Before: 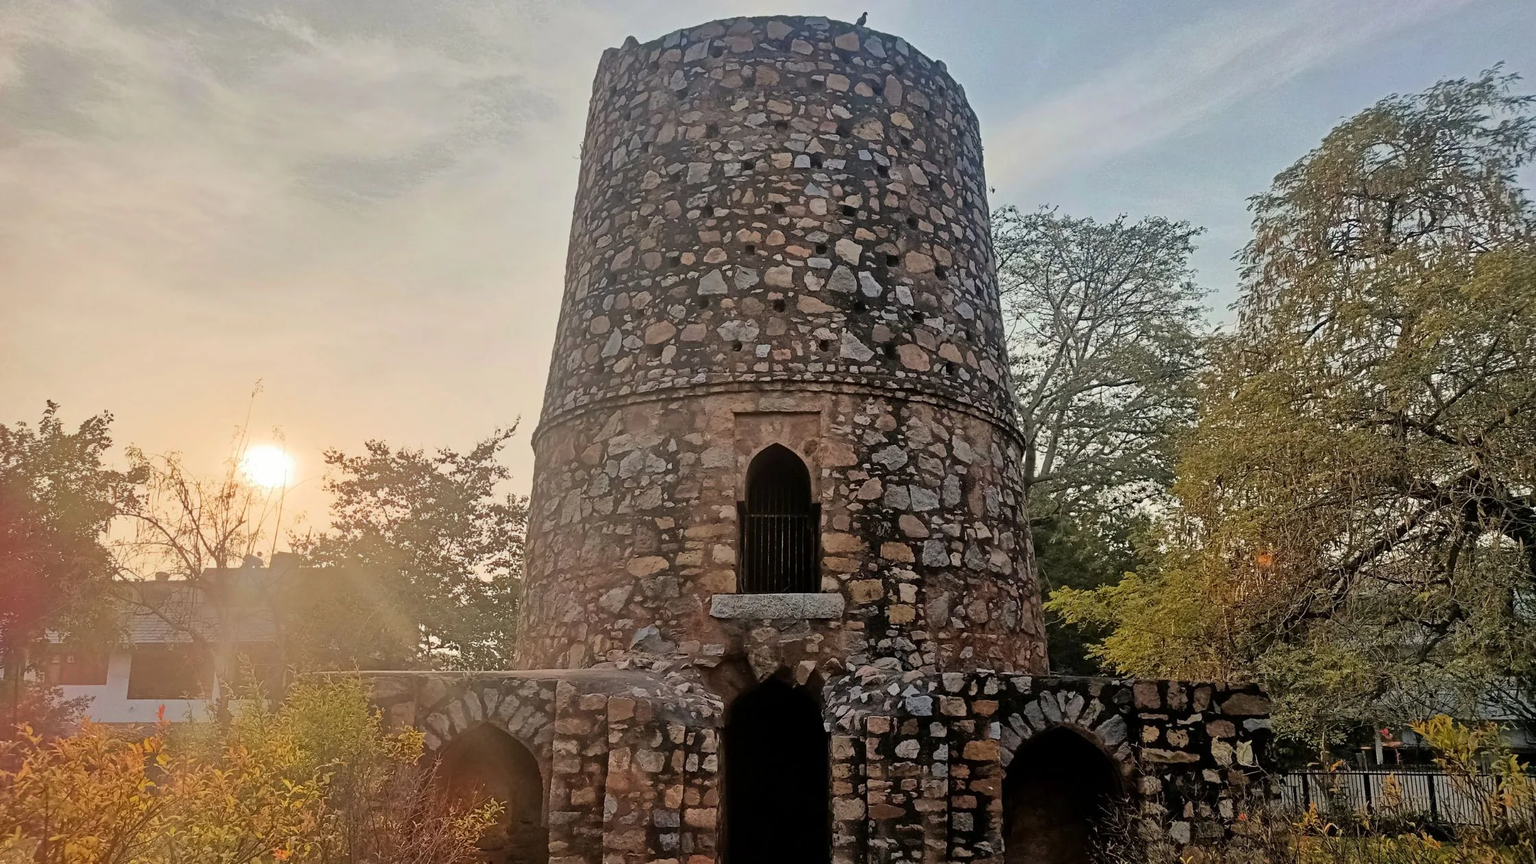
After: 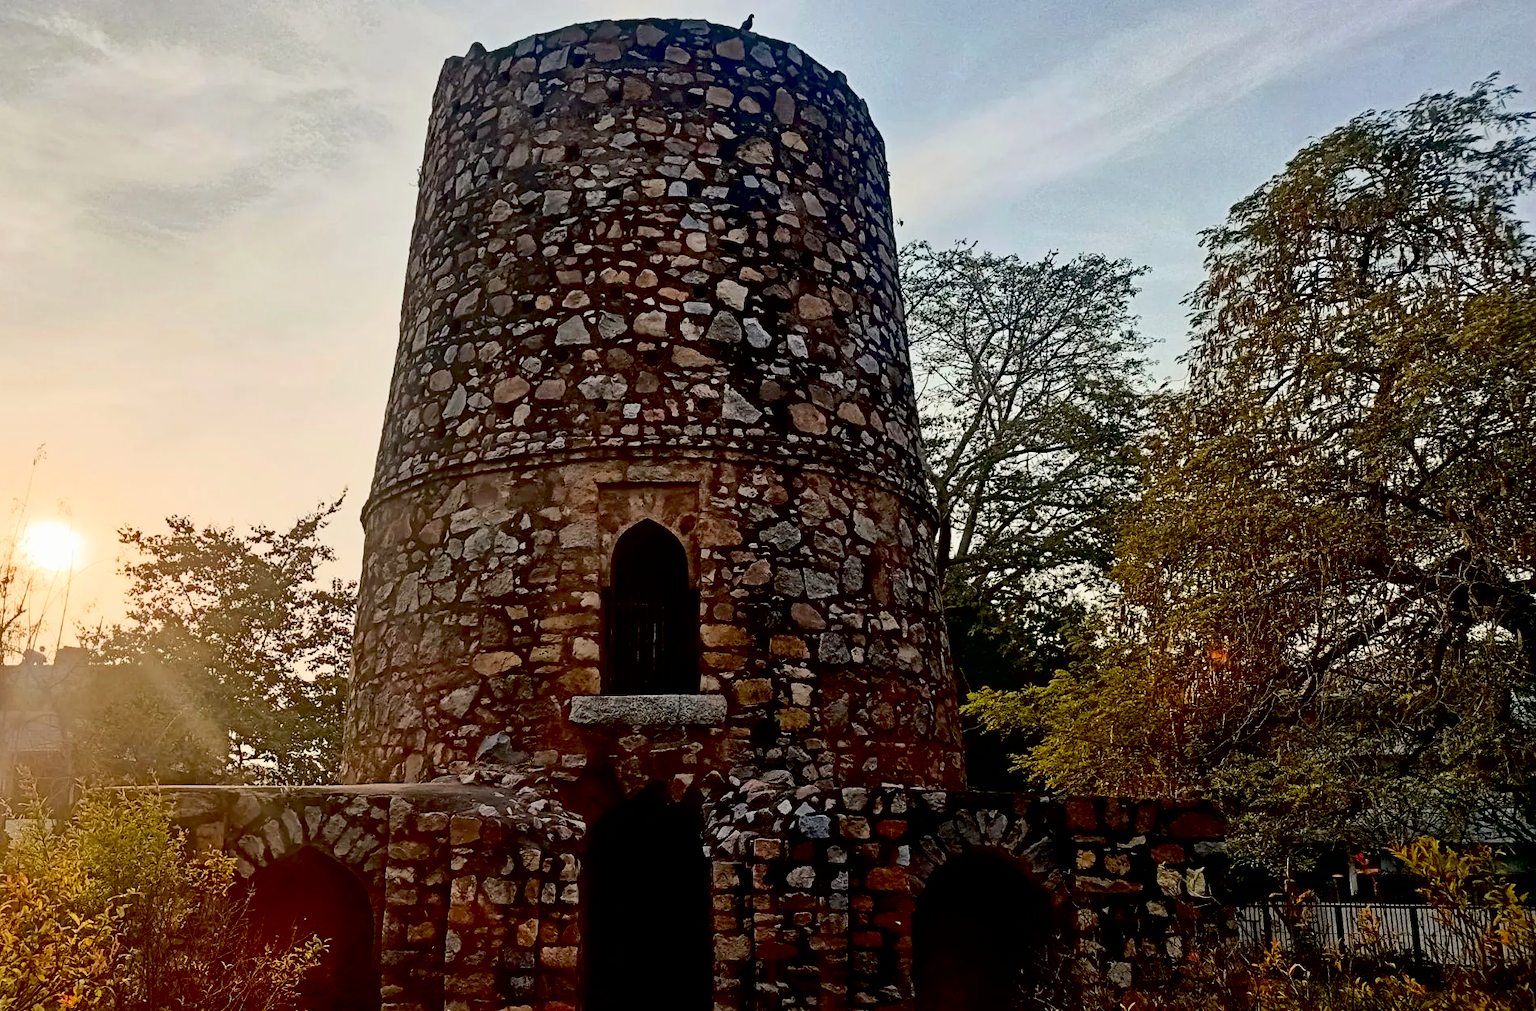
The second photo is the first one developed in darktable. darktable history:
exposure: black level correction 0.056, exposure -0.039 EV, compensate highlight preservation false
crop and rotate: left 14.584%
contrast brightness saturation: contrast 0.28
